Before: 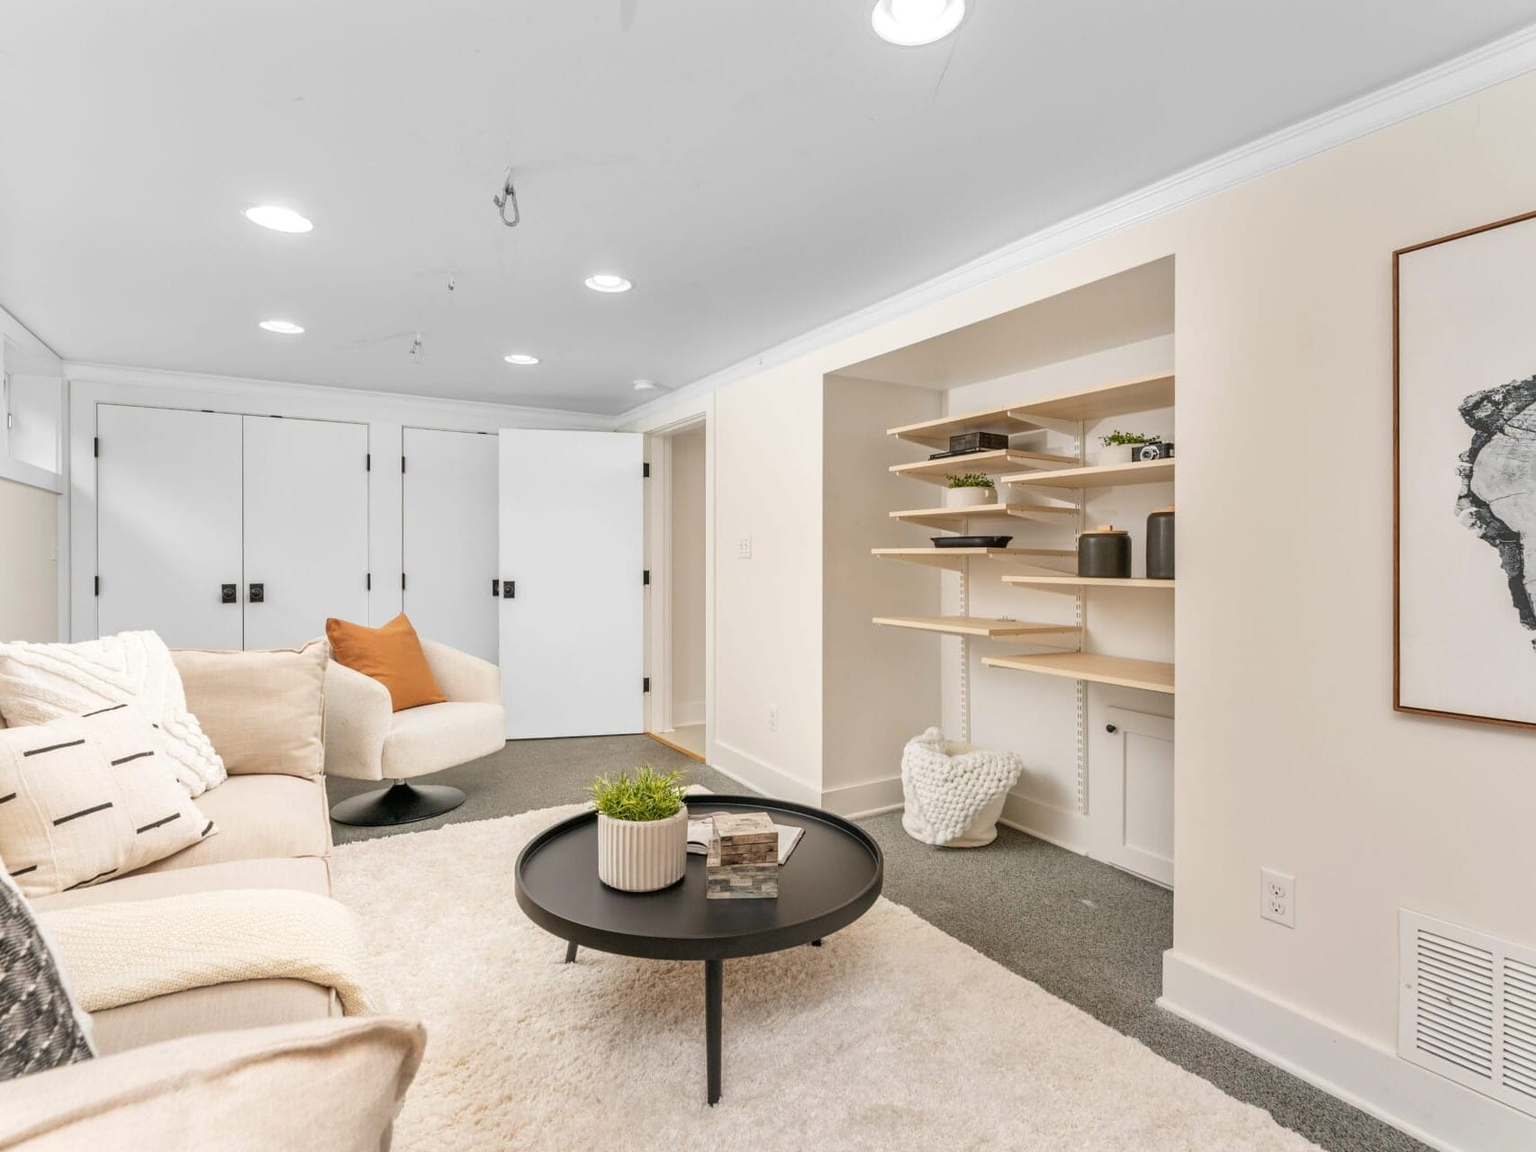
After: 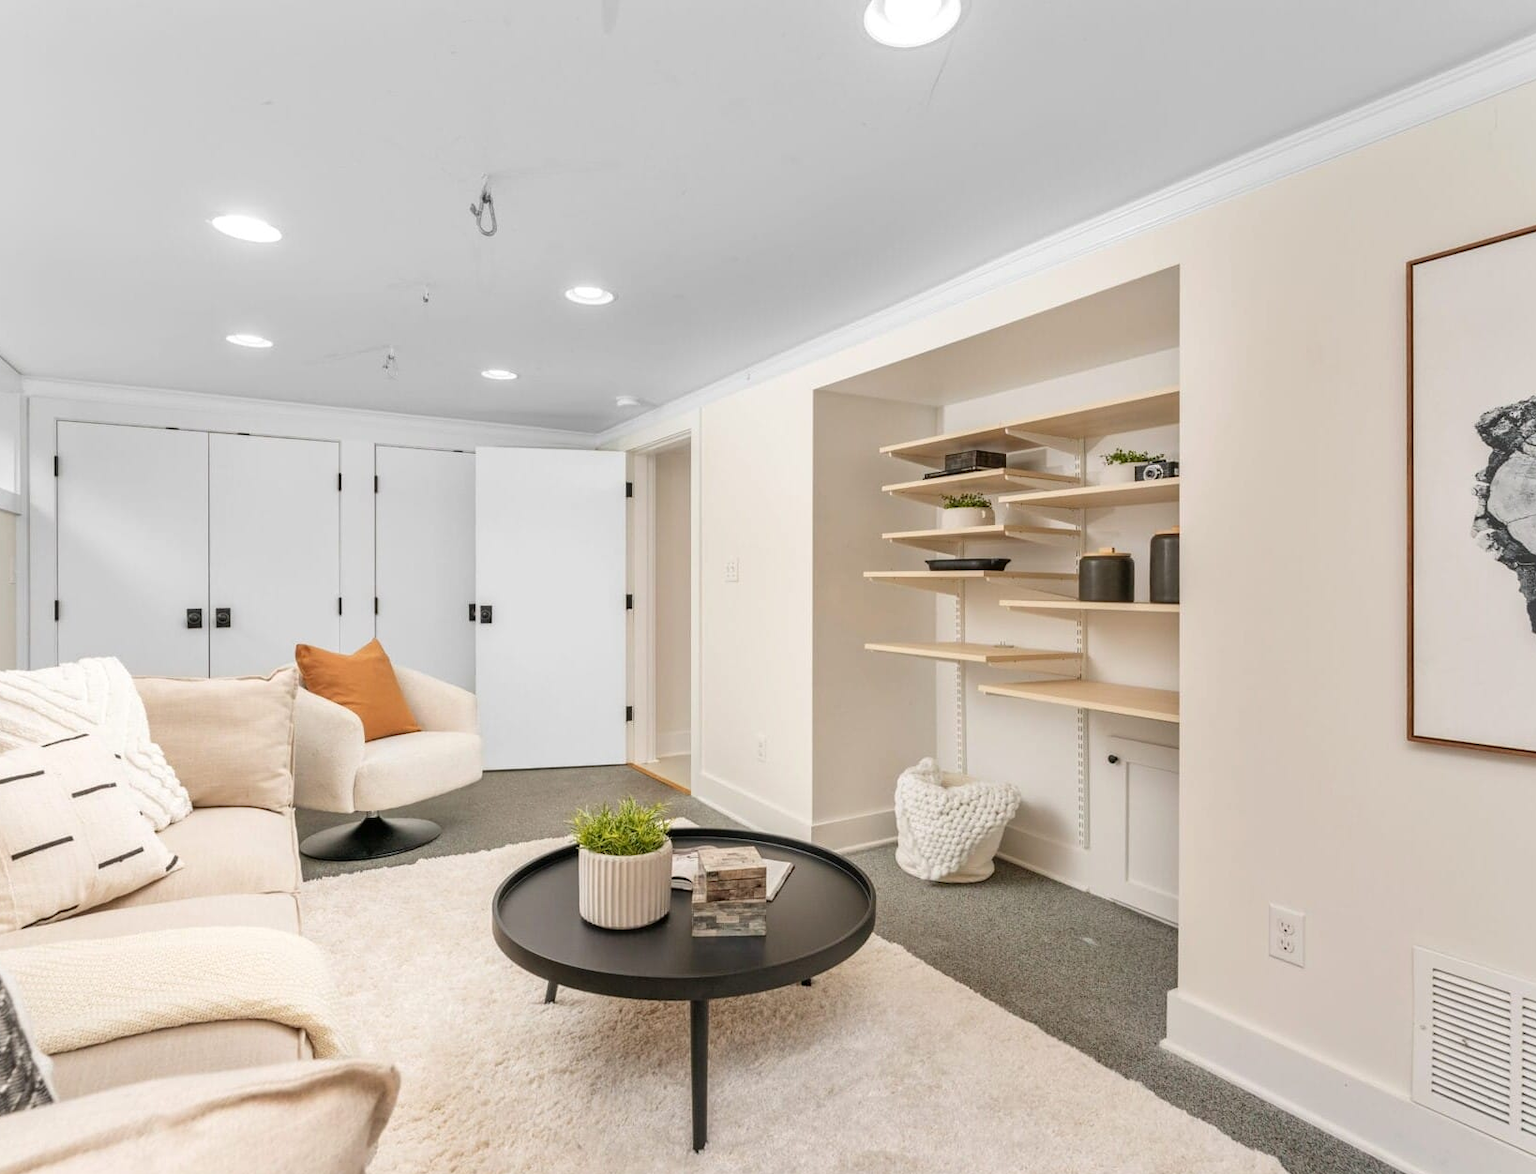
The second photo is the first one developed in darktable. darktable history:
crop and rotate: left 2.761%, right 1.193%, bottom 2.1%
